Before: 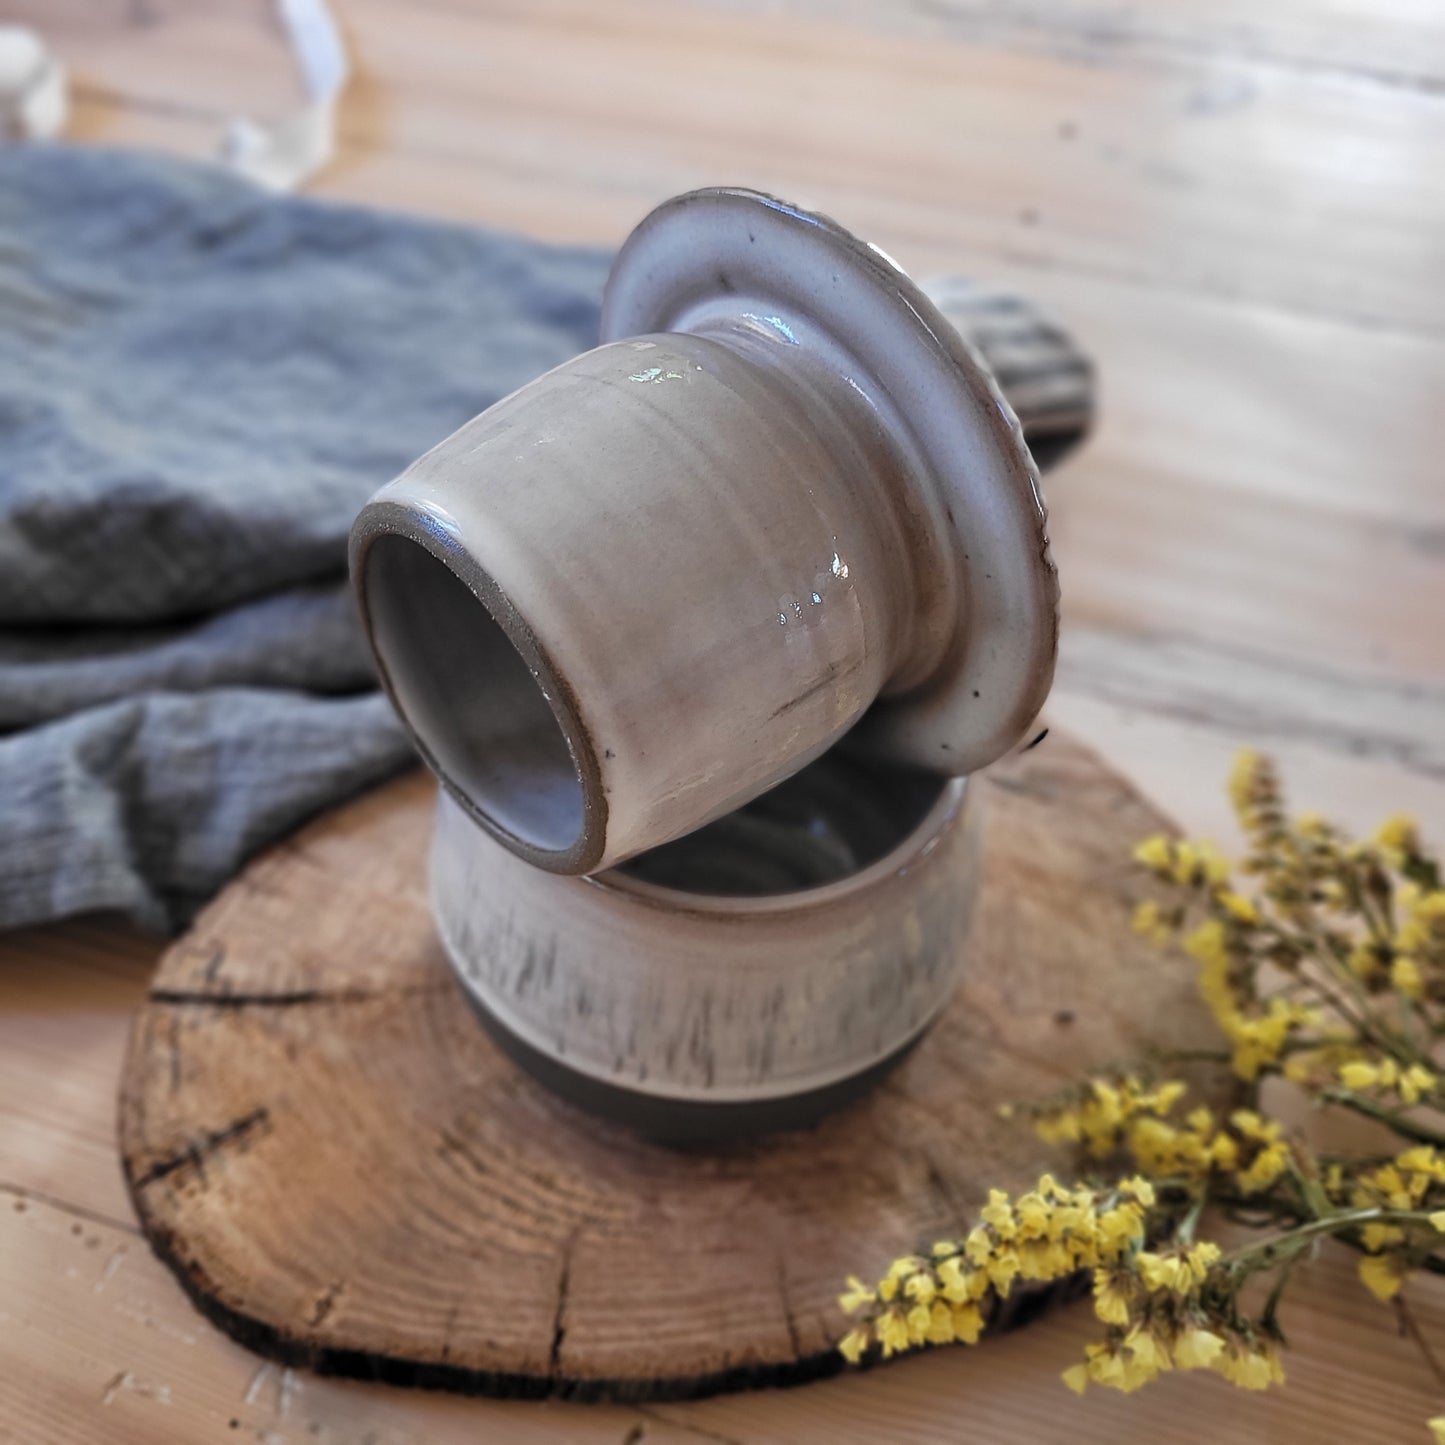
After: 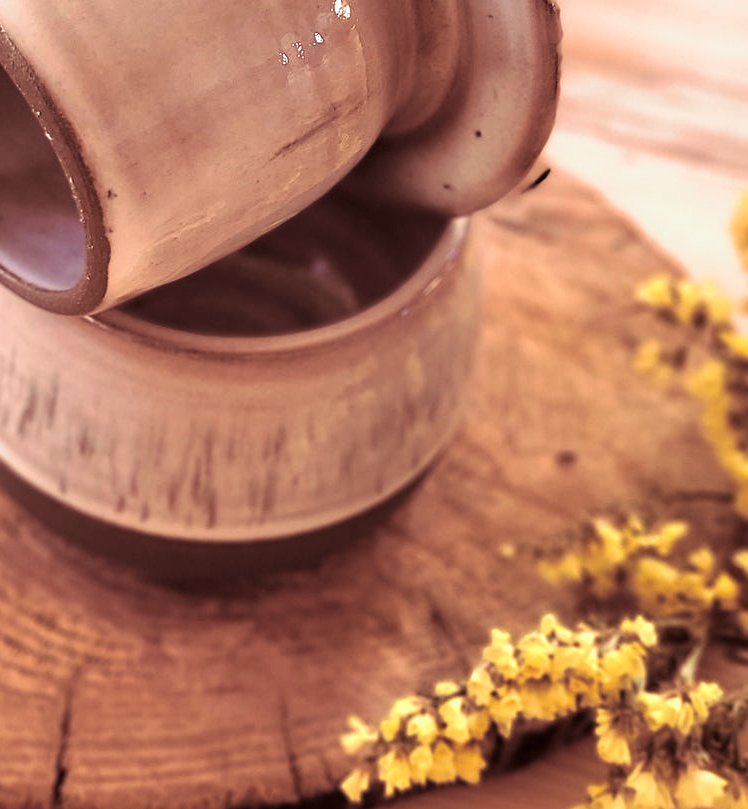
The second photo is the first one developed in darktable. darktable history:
velvia: on, module defaults
crop: left 34.479%, top 38.822%, right 13.718%, bottom 5.172%
exposure: exposure 0.6 EV, compensate highlight preservation false
white balance: red 1.127, blue 0.943
split-toning: highlights › hue 180°
color correction: highlights a* 6.27, highlights b* 8.19, shadows a* 5.94, shadows b* 7.23, saturation 0.9
